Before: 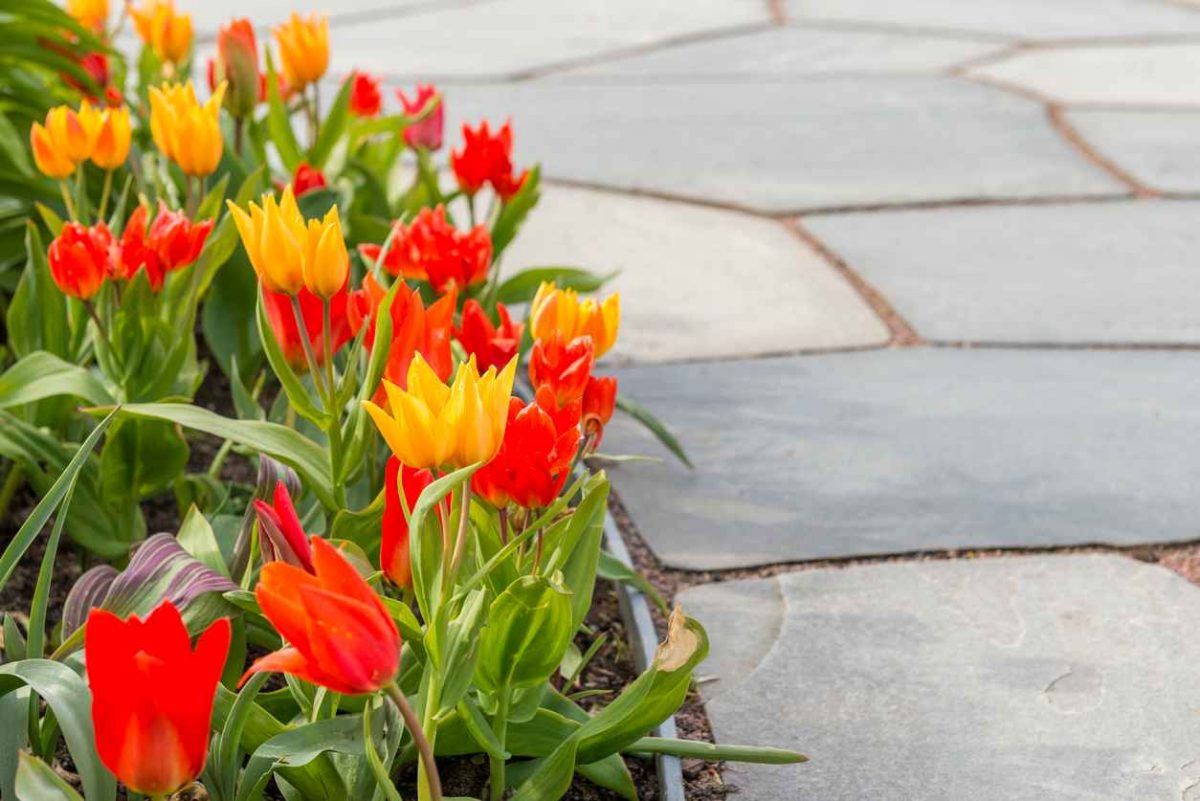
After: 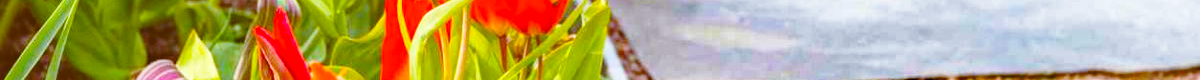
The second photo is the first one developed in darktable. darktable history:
color balance: lift [1, 1.015, 1.004, 0.985], gamma [1, 0.958, 0.971, 1.042], gain [1, 0.956, 0.977, 1.044]
color balance rgb: linear chroma grading › global chroma 15%, perceptual saturation grading › global saturation 30%
crop and rotate: top 59.084%, bottom 30.916%
base curve: curves: ch0 [(0, 0) (0.028, 0.03) (0.121, 0.232) (0.46, 0.748) (0.859, 0.968) (1, 1)], preserve colors none
haze removal: strength 0.53, distance 0.925, compatibility mode true, adaptive false
local contrast: mode bilateral grid, contrast 20, coarseness 50, detail 120%, midtone range 0.2
exposure: black level correction -0.028, compensate highlight preservation false
